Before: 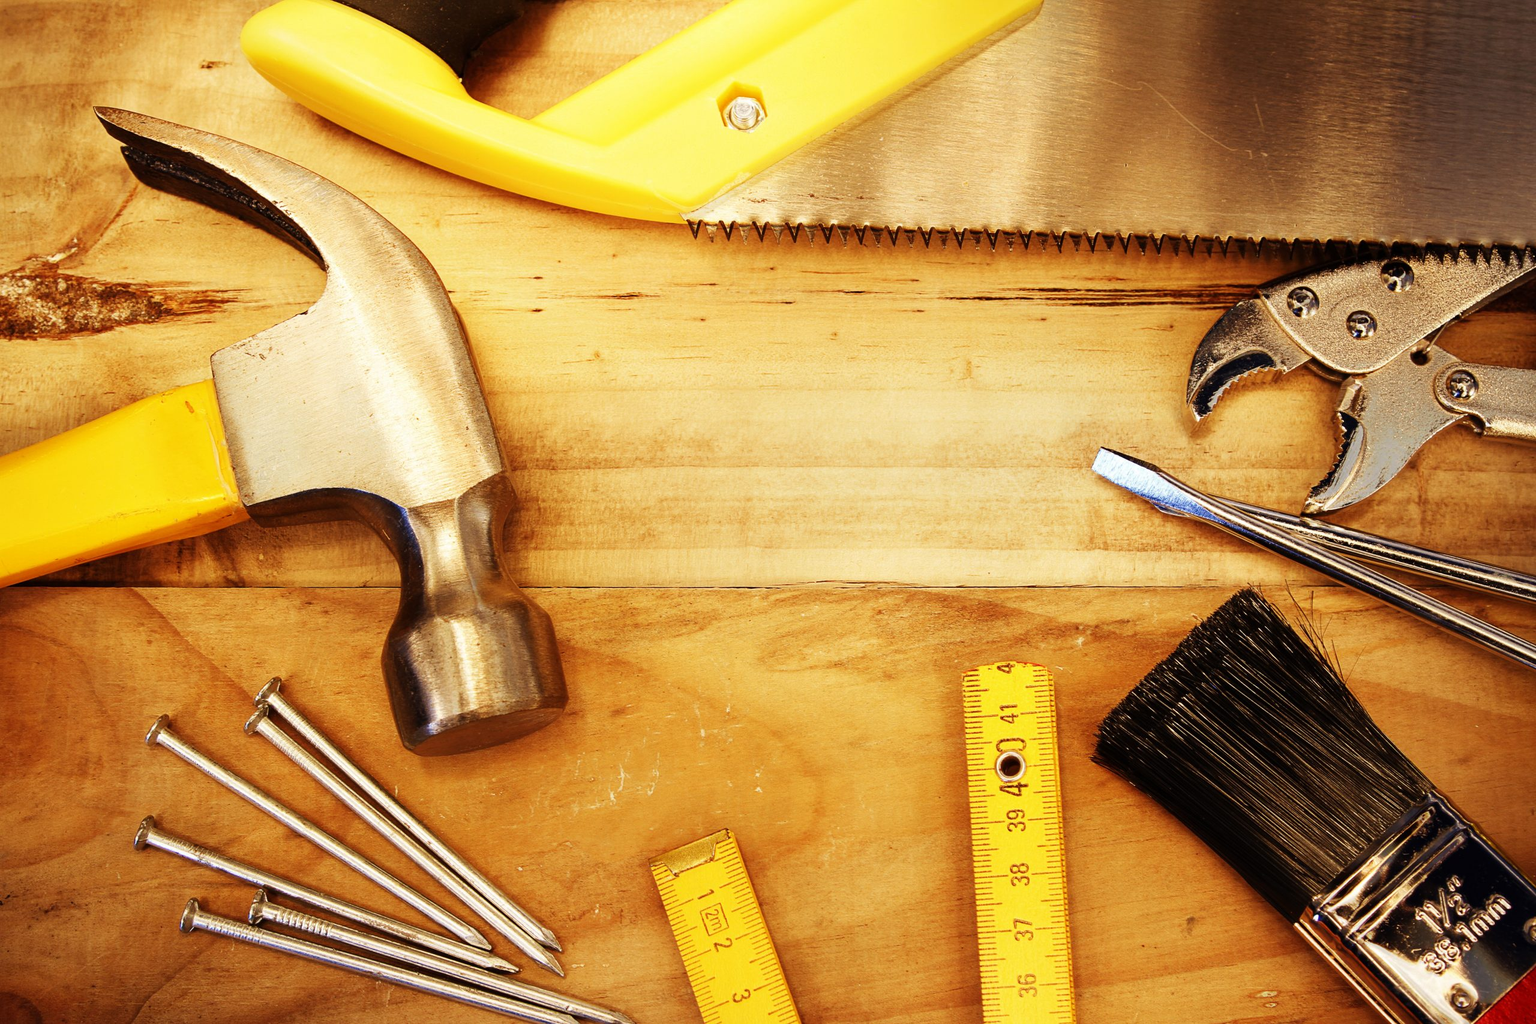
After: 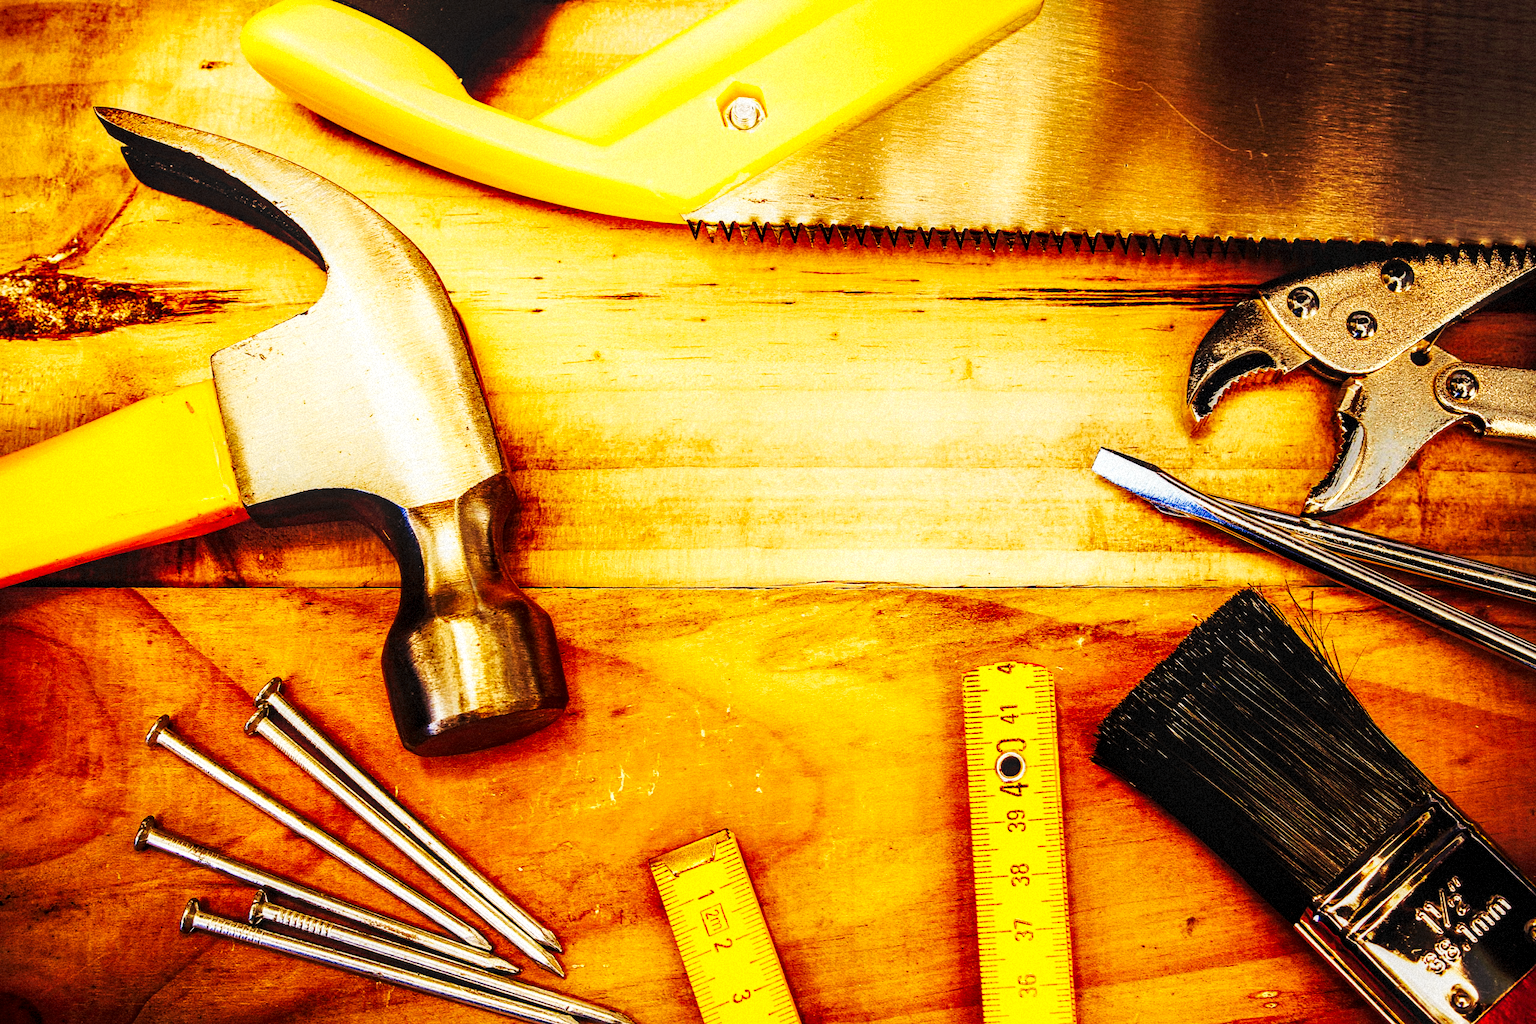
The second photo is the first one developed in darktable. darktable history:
tone curve: curves: ch0 [(0, 0) (0.003, 0.003) (0.011, 0.005) (0.025, 0.005) (0.044, 0.008) (0.069, 0.015) (0.1, 0.023) (0.136, 0.032) (0.177, 0.046) (0.224, 0.072) (0.277, 0.124) (0.335, 0.174) (0.399, 0.253) (0.468, 0.365) (0.543, 0.519) (0.623, 0.675) (0.709, 0.805) (0.801, 0.908) (0.898, 0.97) (1, 1)], preserve colors none
grain: mid-tones bias 0%
local contrast: detail 130%
